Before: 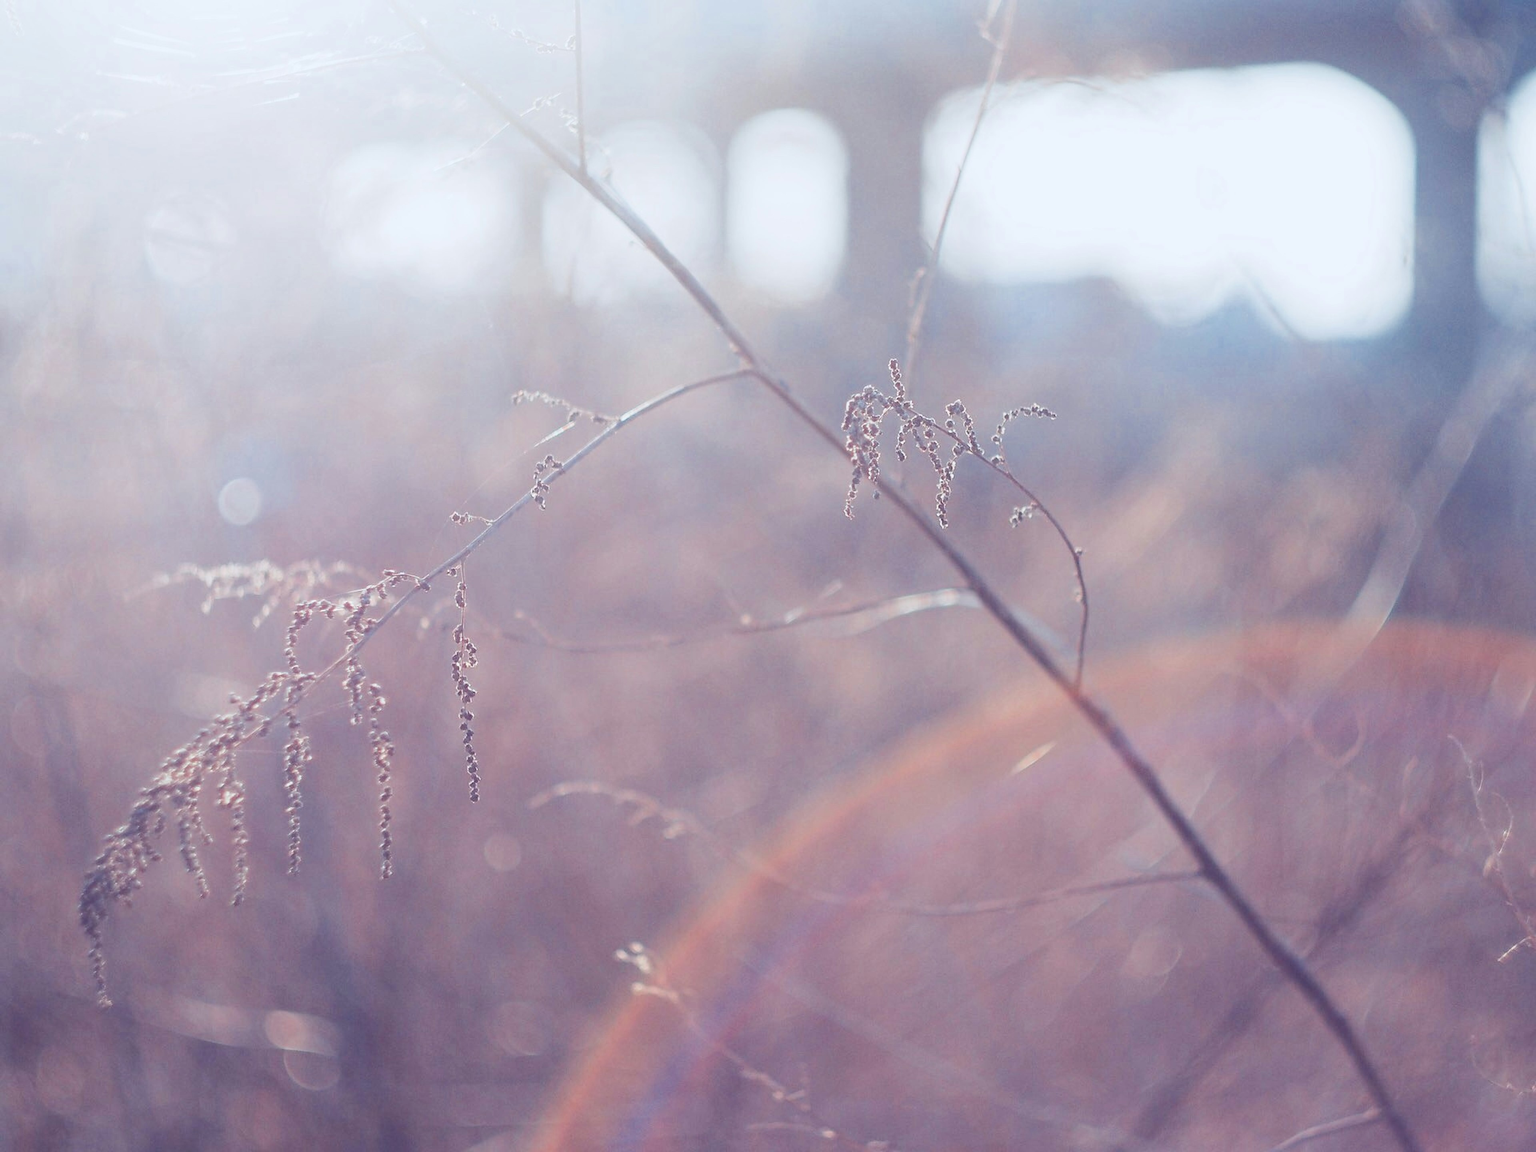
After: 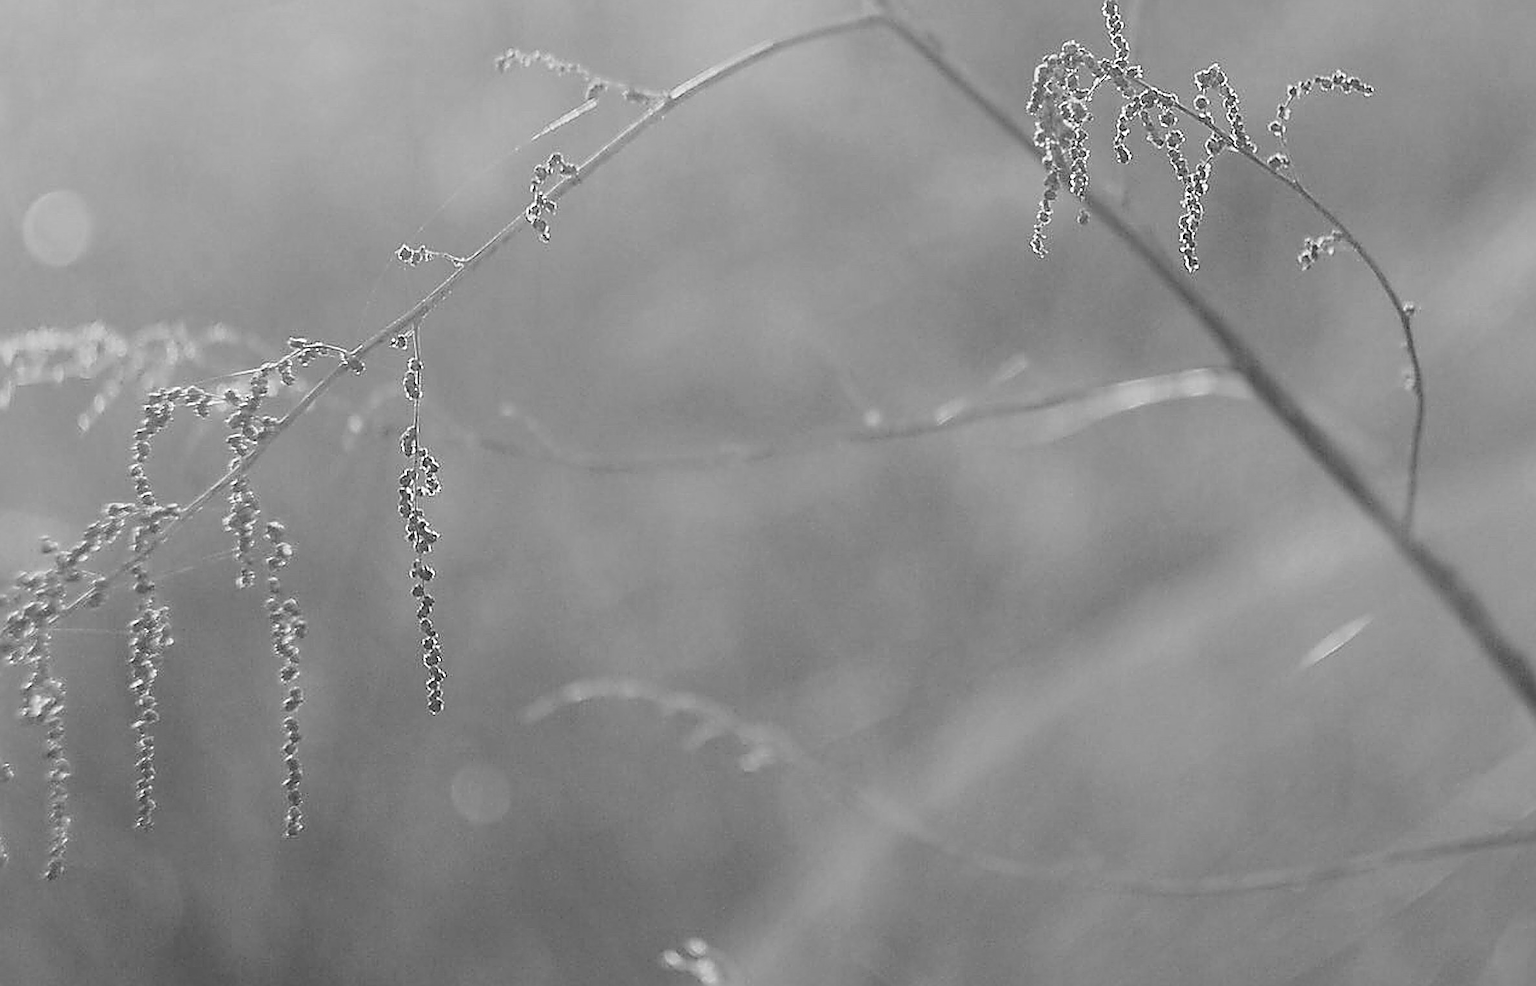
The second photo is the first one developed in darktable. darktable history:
crop: left 13.312%, top 31.28%, right 24.627%, bottom 15.582%
sharpen: amount 2
monochrome: a 26.22, b 42.67, size 0.8
color balance: output saturation 110%
